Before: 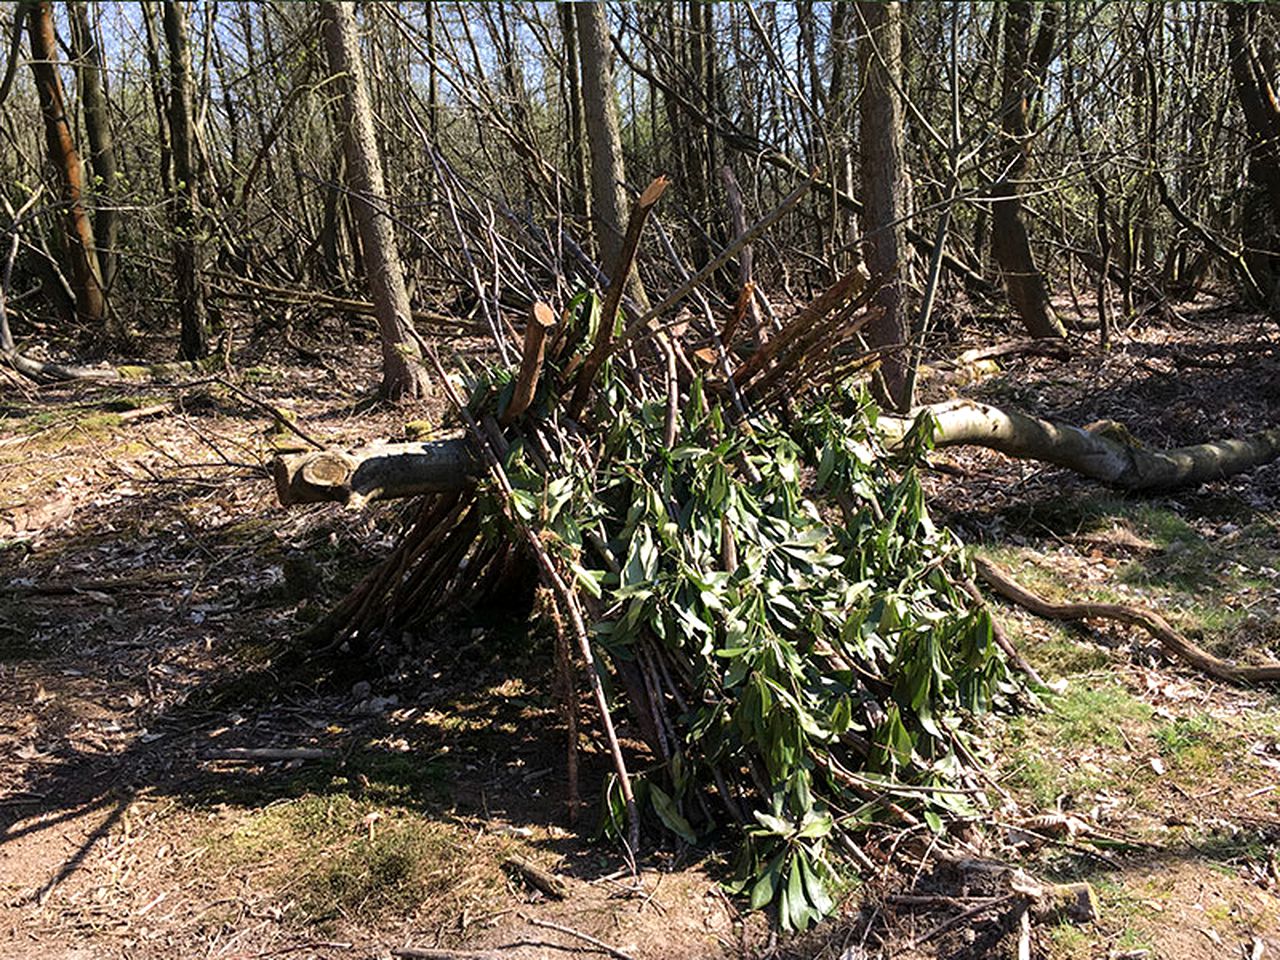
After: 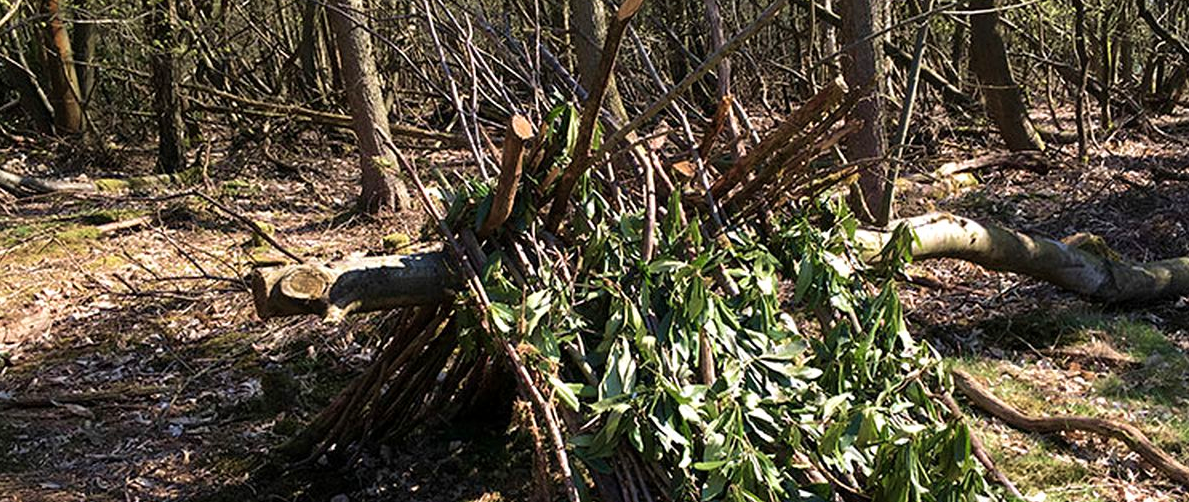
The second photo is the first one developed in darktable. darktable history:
crop: left 1.795%, top 19.542%, right 5.297%, bottom 28.096%
velvia: on, module defaults
